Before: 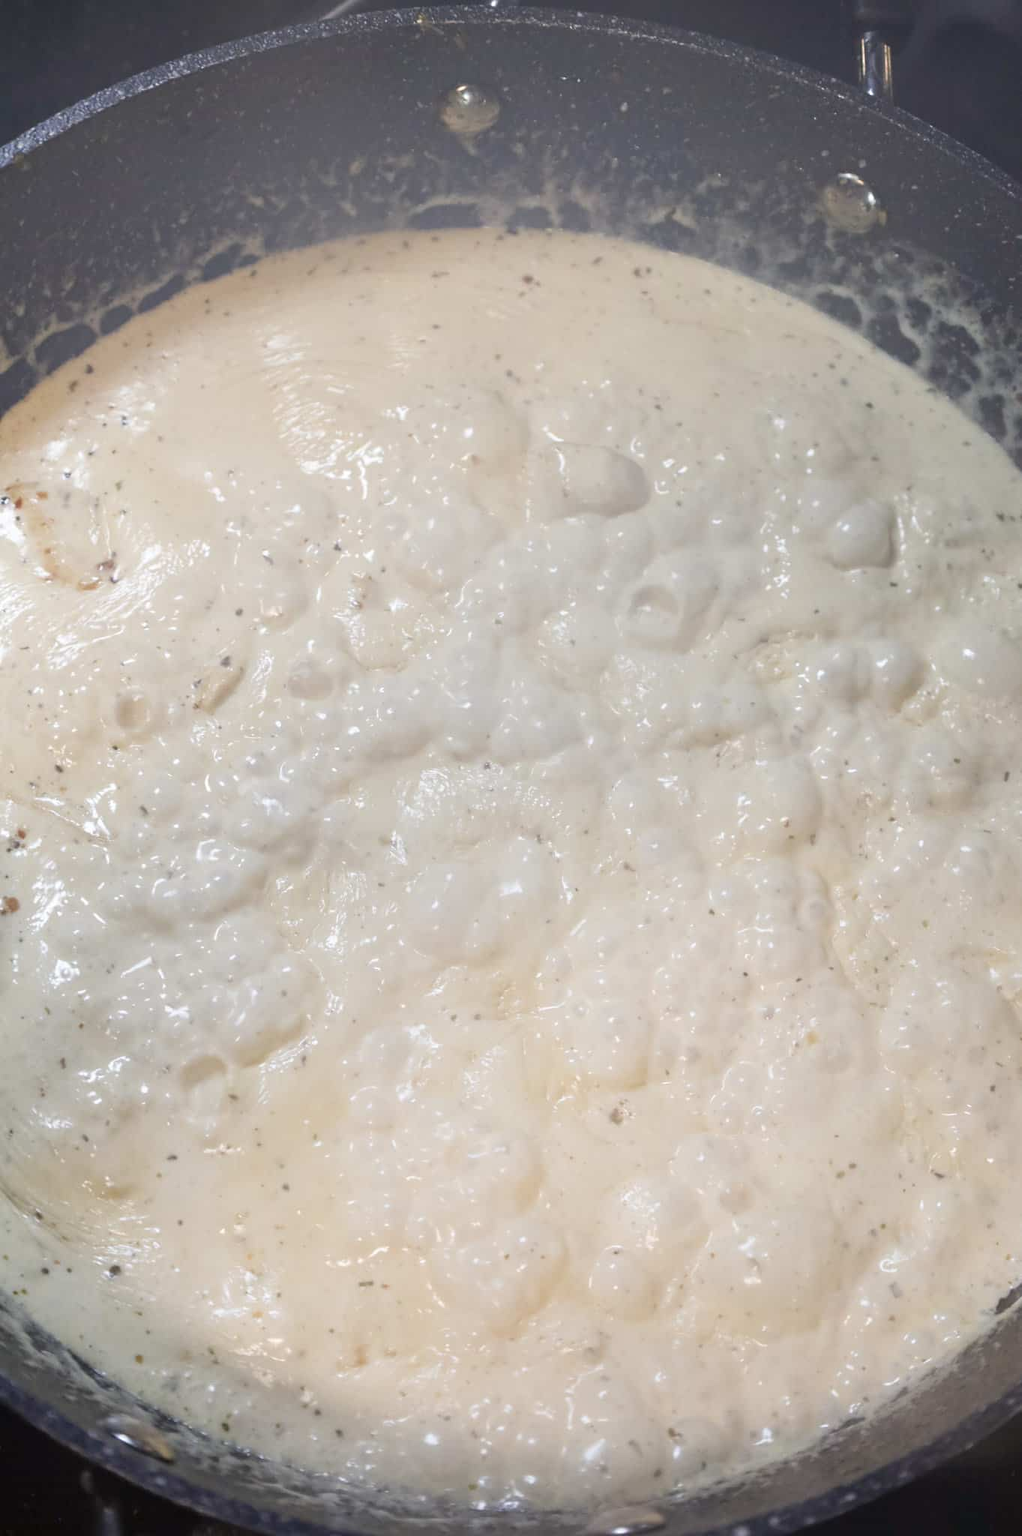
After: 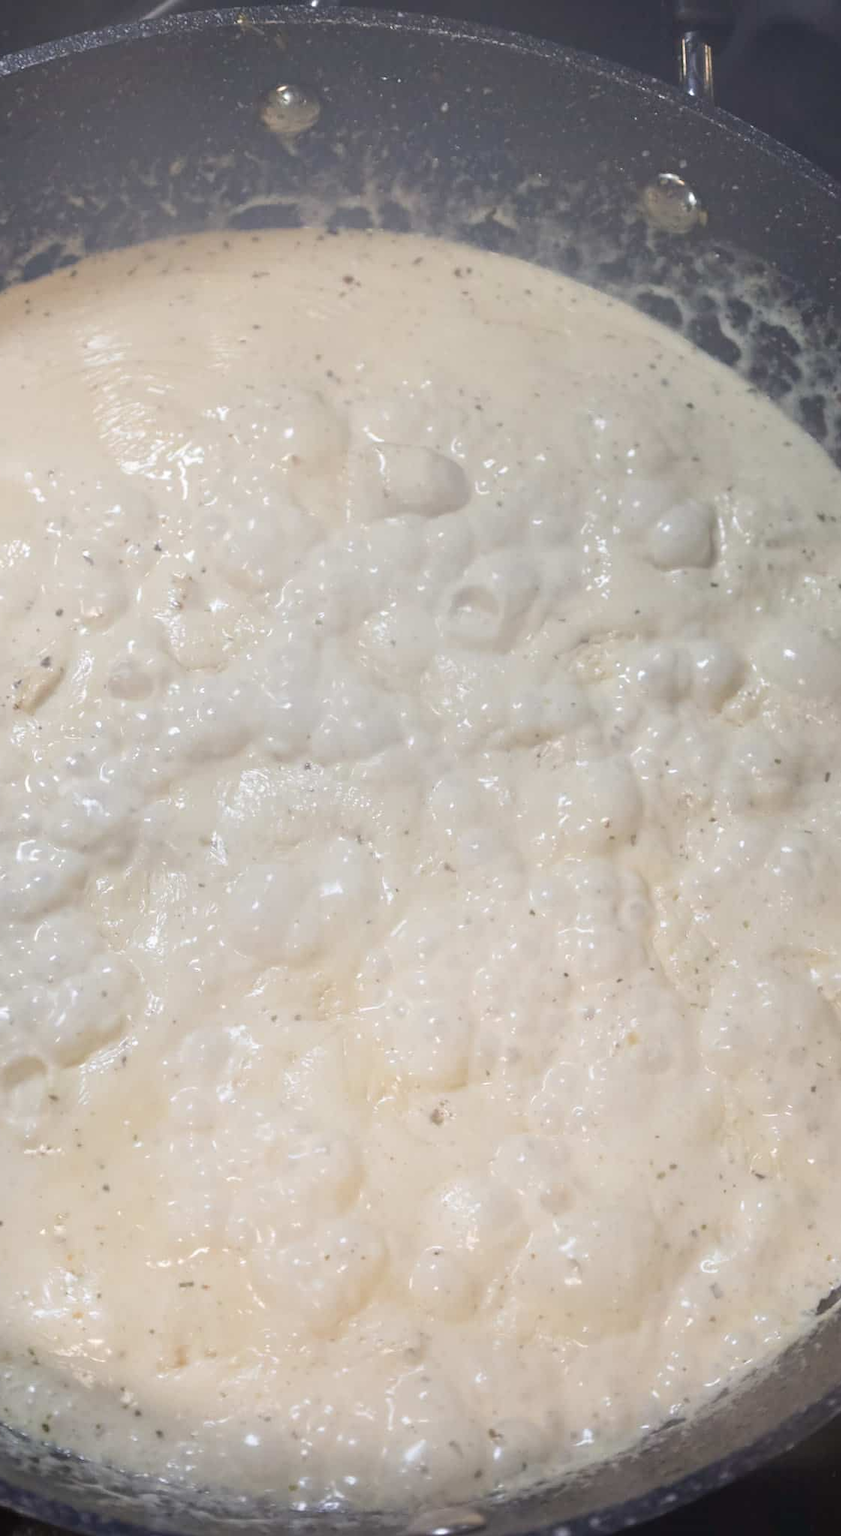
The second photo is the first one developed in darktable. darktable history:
crop: left 17.612%, bottom 0.042%
